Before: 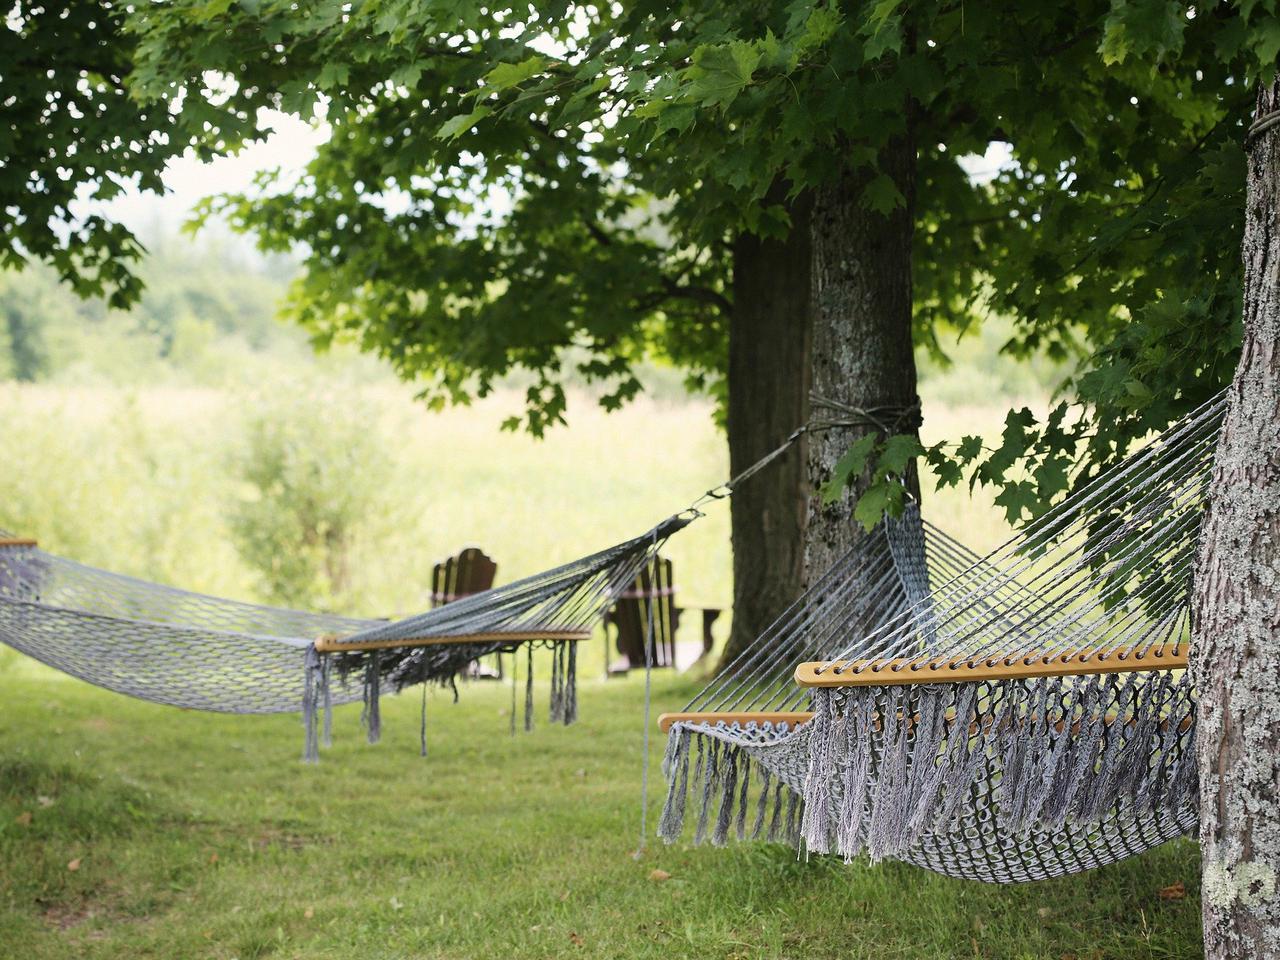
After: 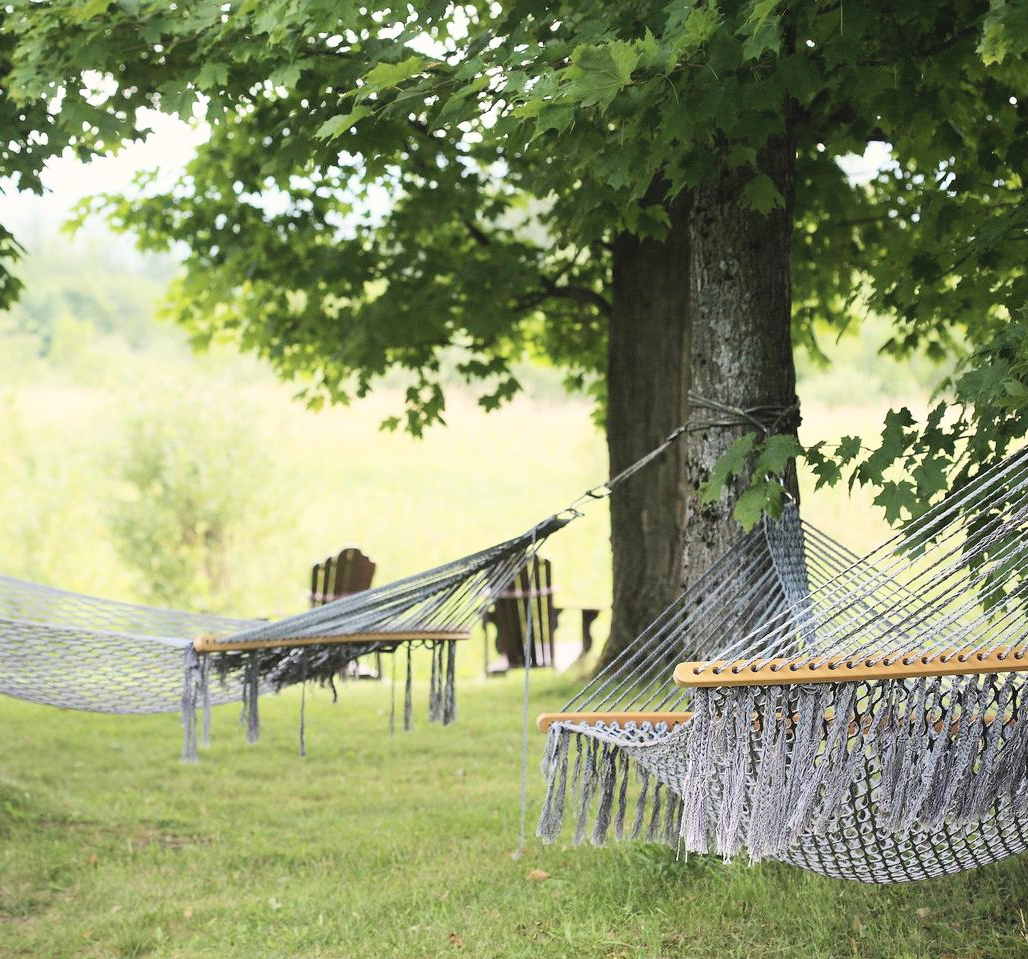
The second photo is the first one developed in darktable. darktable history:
crop and rotate: left 9.516%, right 10.17%
contrast brightness saturation: contrast 0.145, brightness 0.219
